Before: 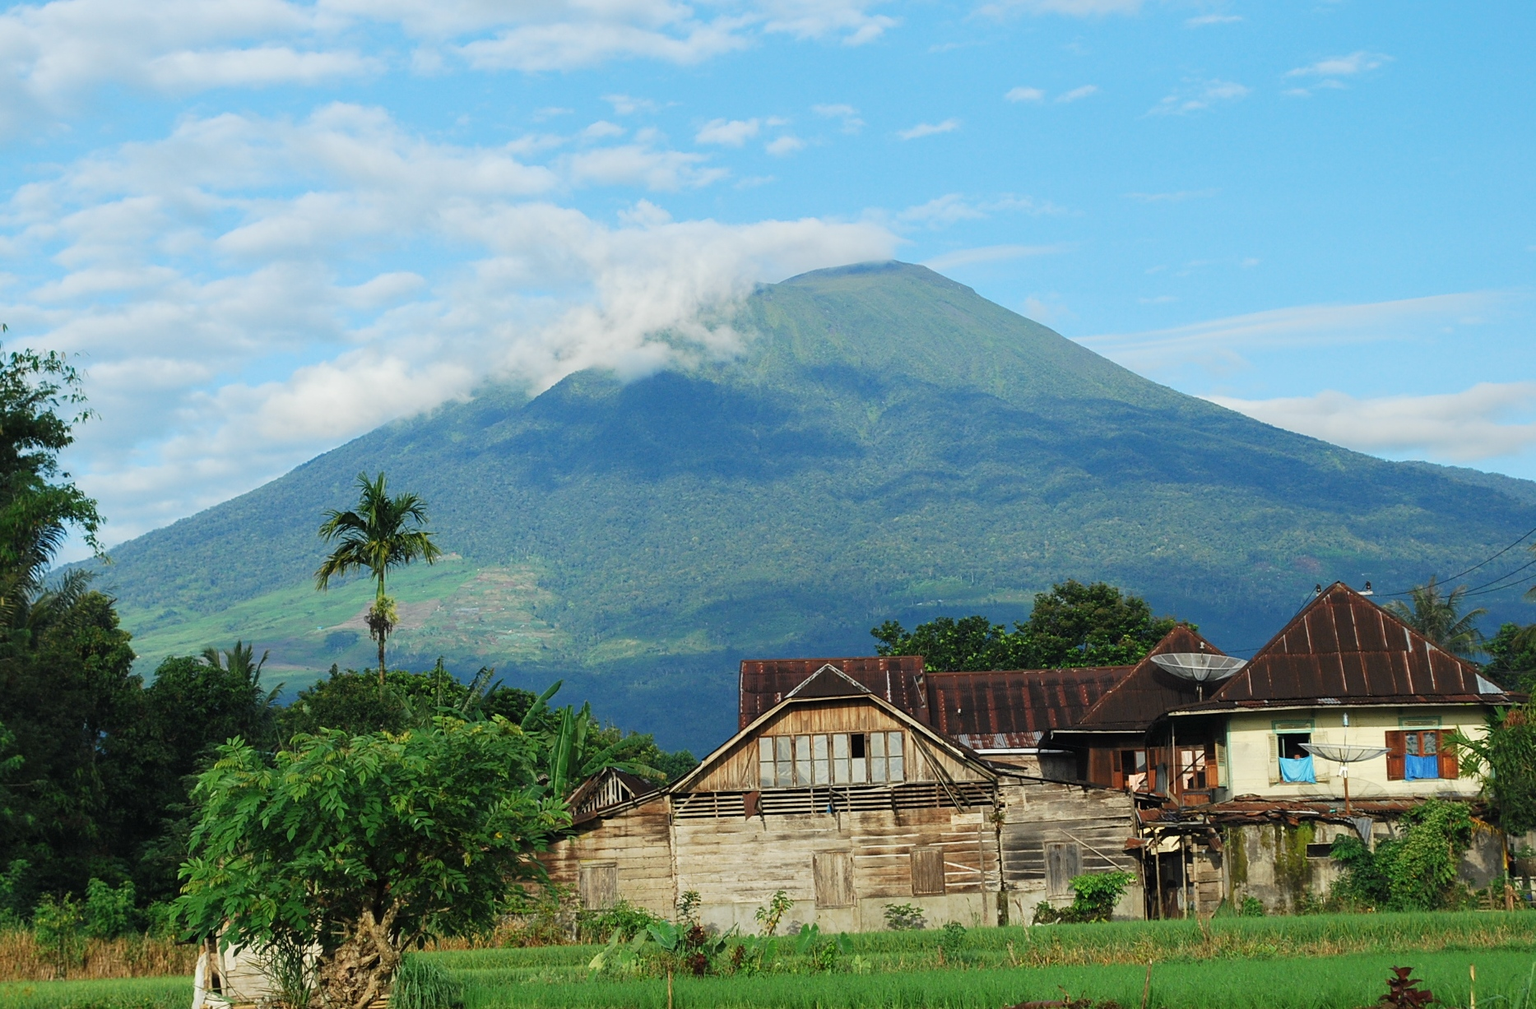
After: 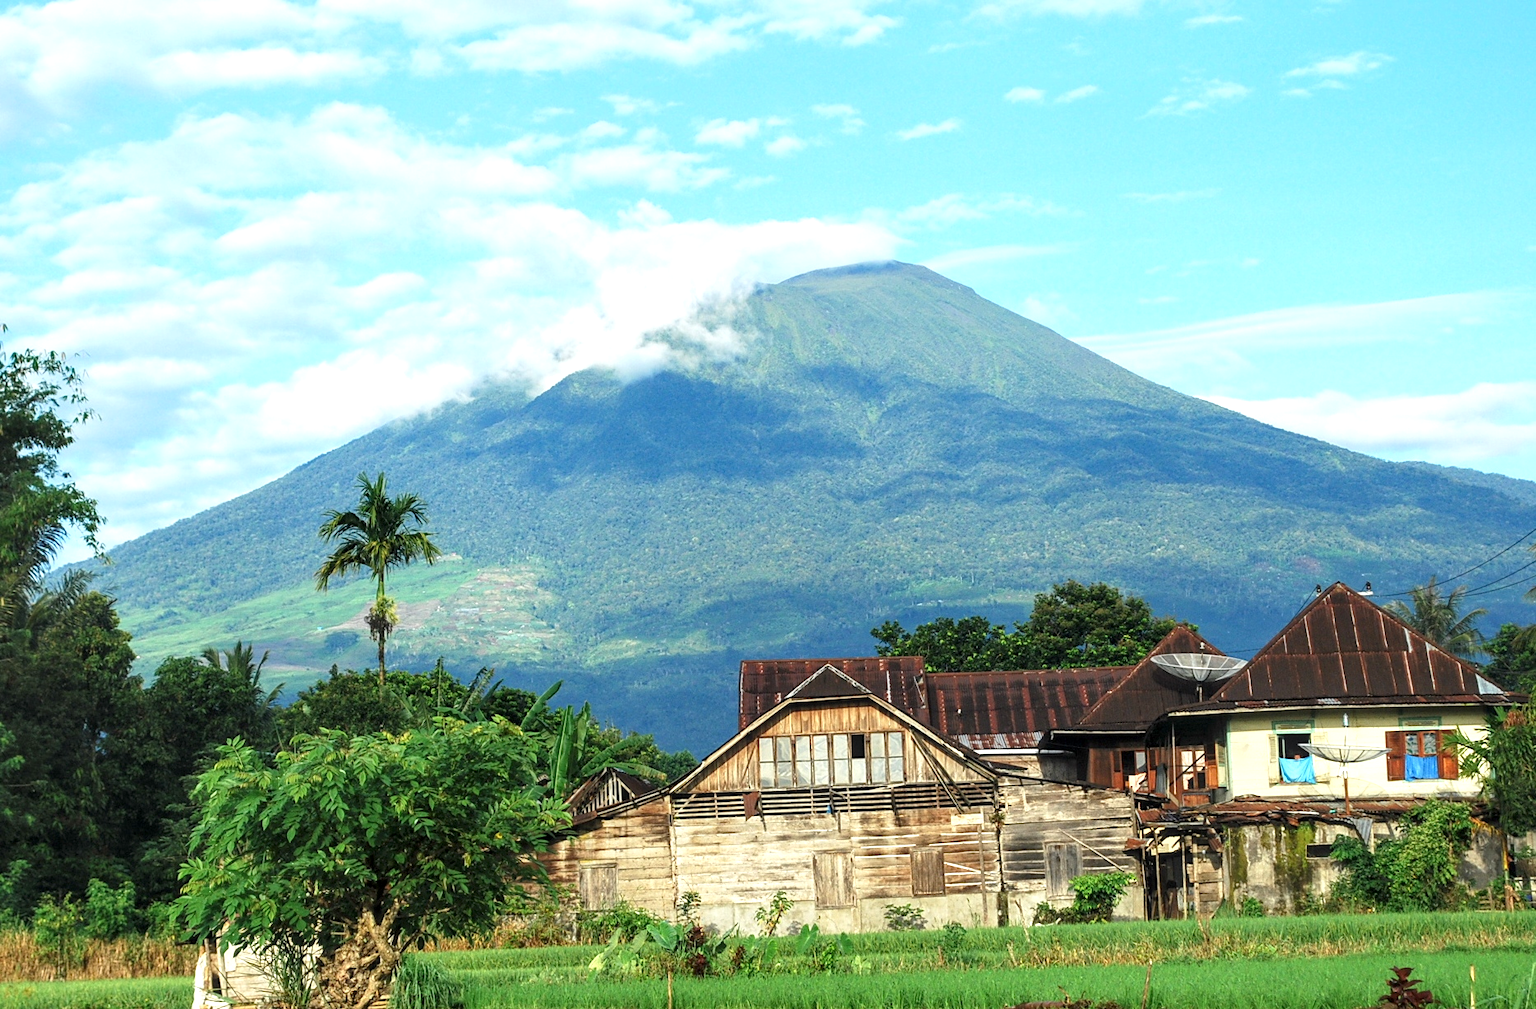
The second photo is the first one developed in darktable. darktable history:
exposure: black level correction 0, exposure 0.7 EV, compensate exposure bias true, compensate highlight preservation false
local contrast: detail 130%
